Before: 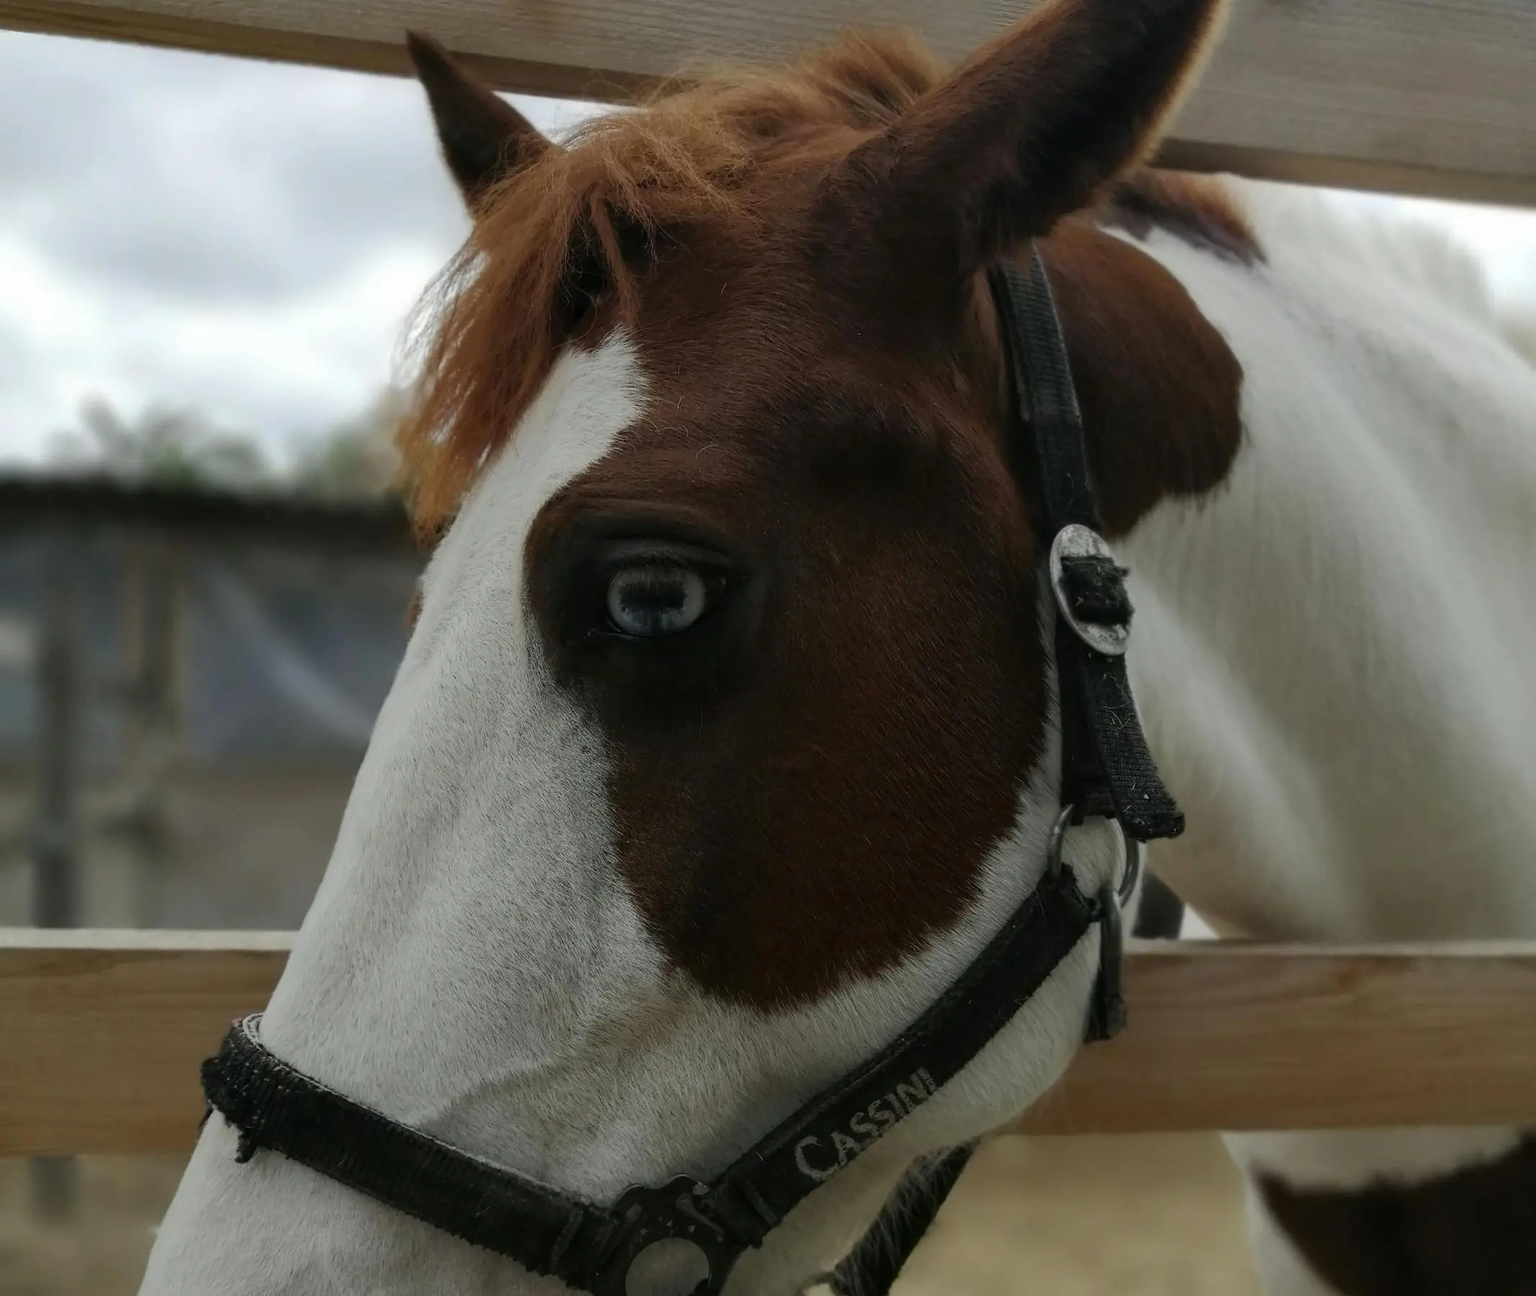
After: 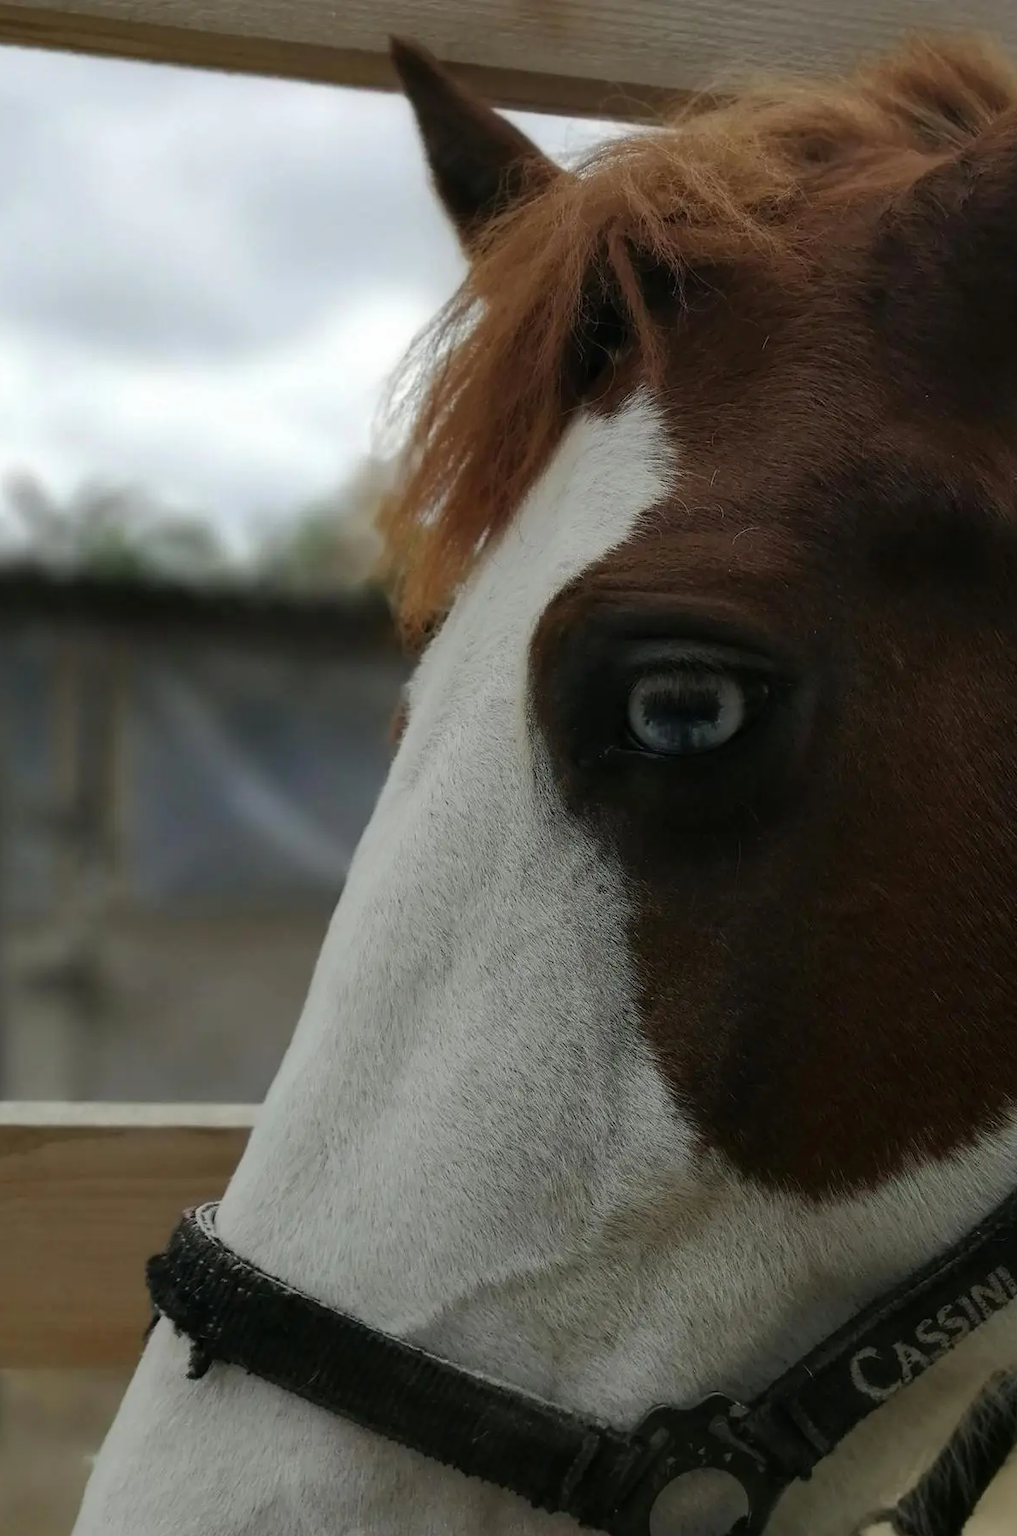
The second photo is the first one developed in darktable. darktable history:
crop: left 5.069%, right 39.008%
